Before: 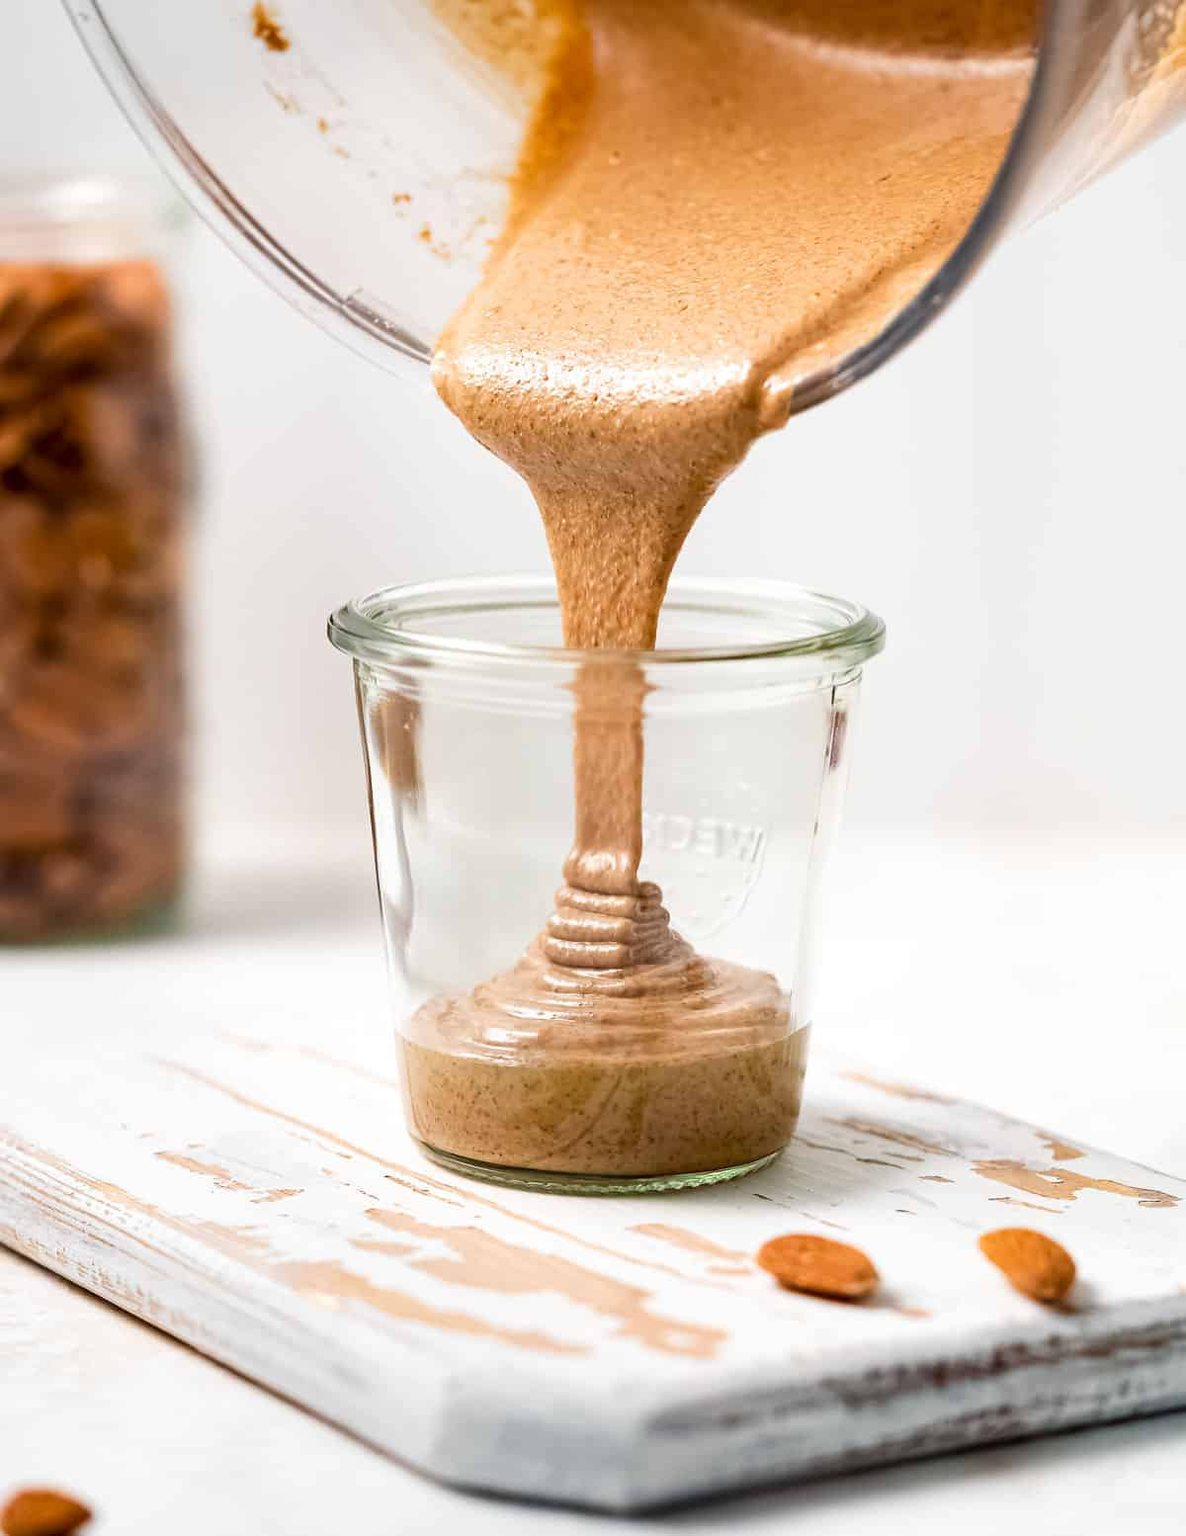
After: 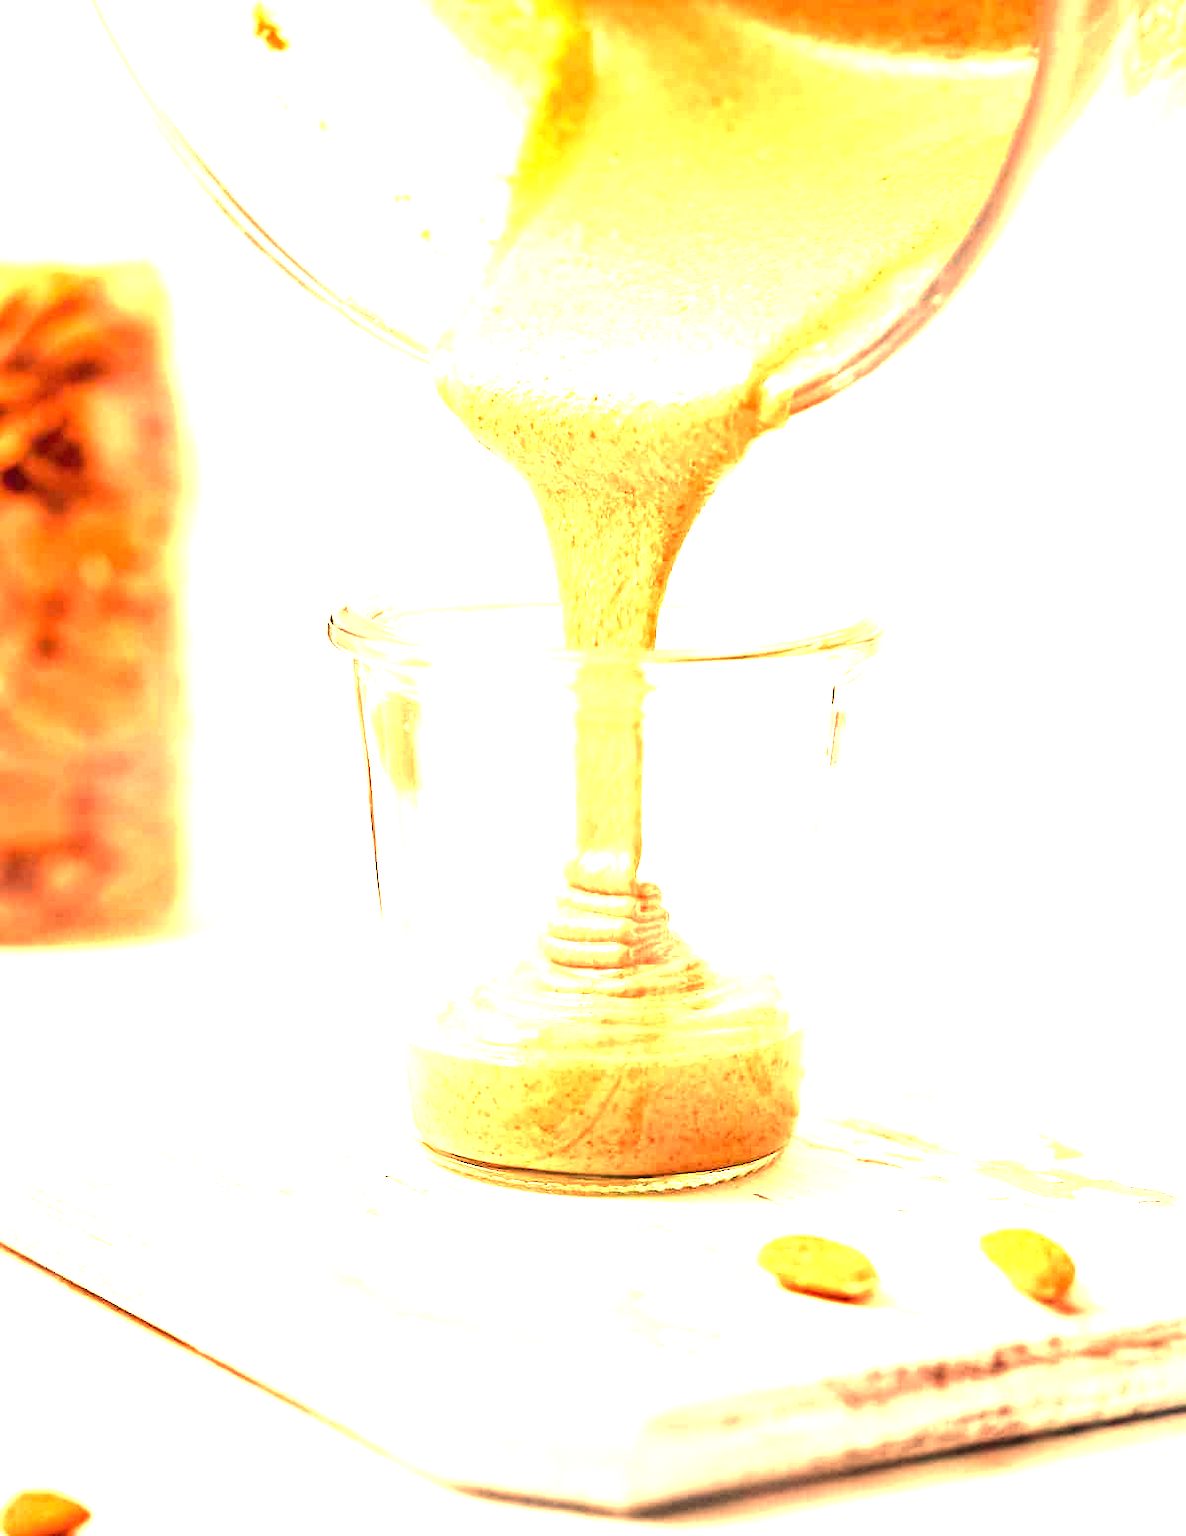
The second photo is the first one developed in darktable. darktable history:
exposure: black level correction 0, exposure 2.327 EV, compensate exposure bias true, compensate highlight preservation false
white balance: red 1.467, blue 0.684
